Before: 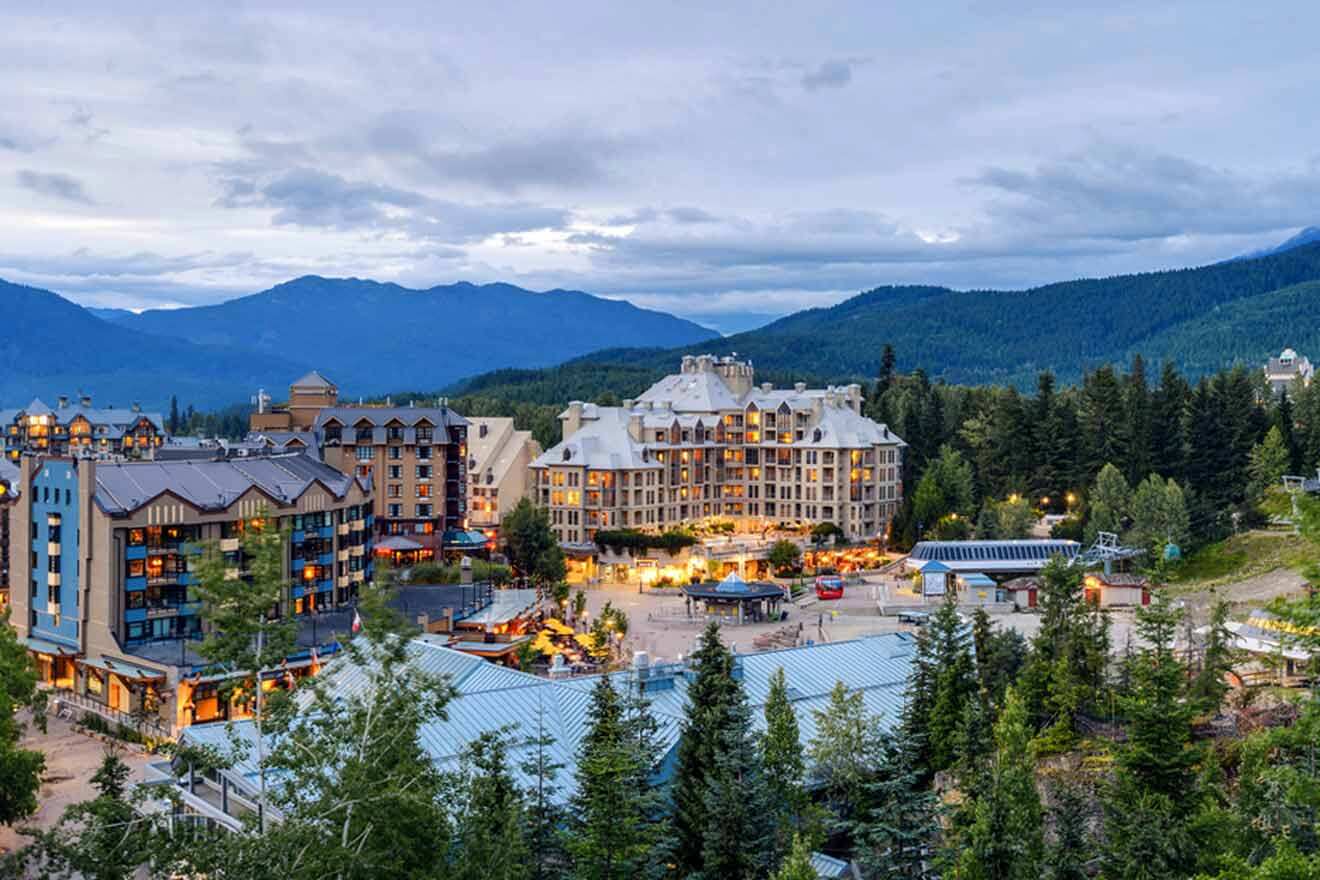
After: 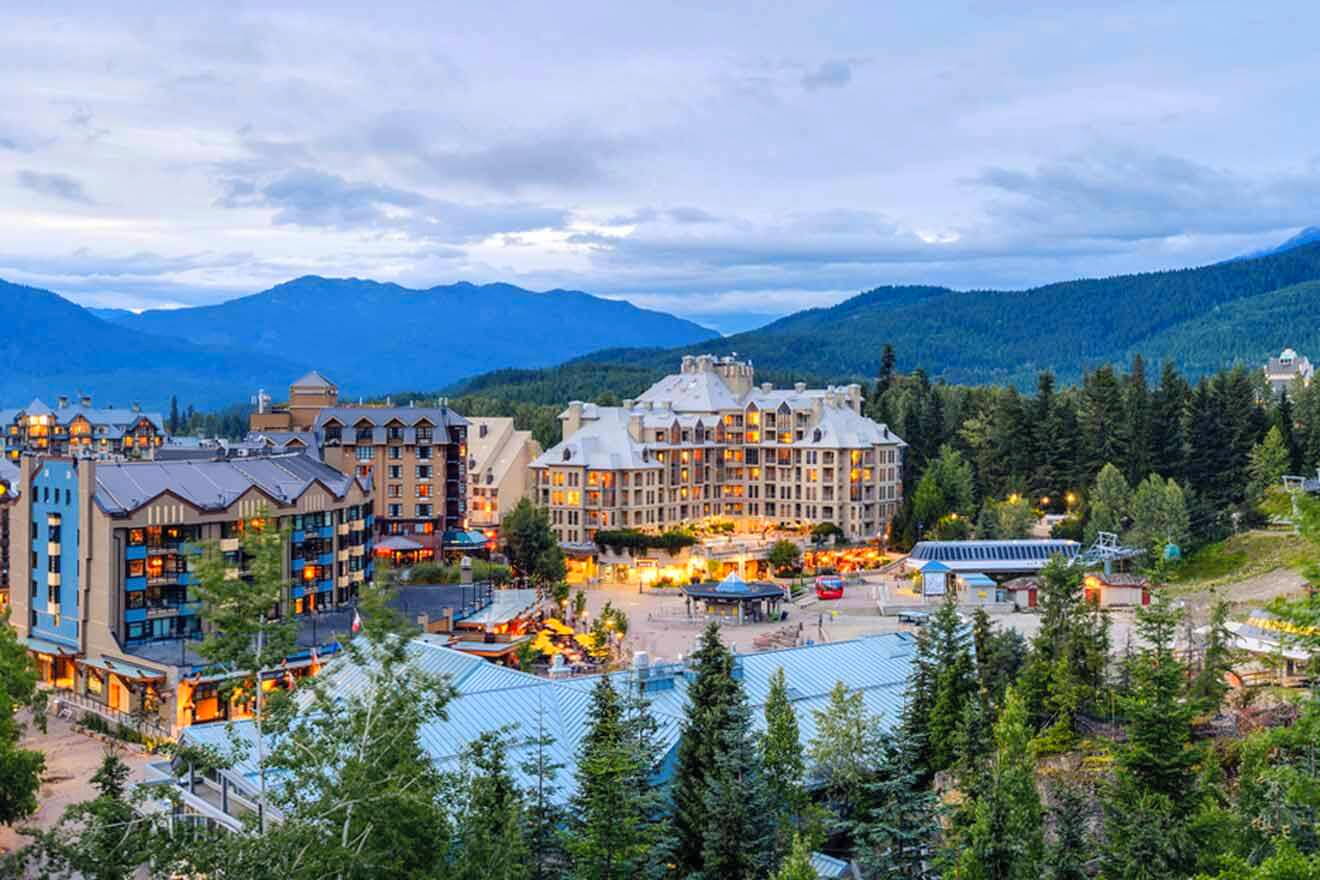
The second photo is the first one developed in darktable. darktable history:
contrast brightness saturation: brightness 0.094, saturation 0.195
